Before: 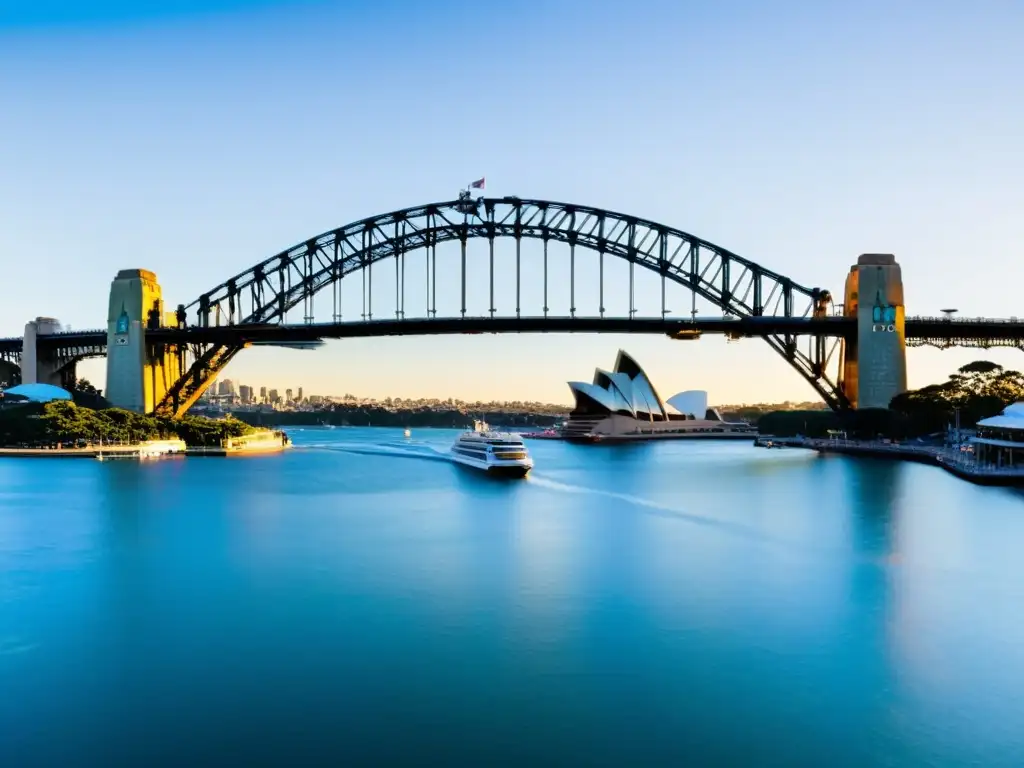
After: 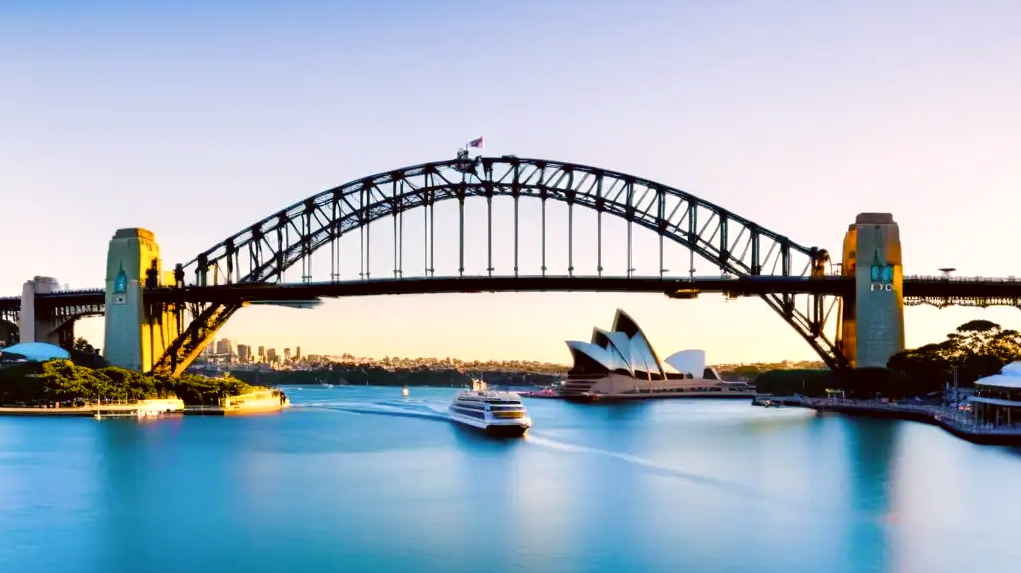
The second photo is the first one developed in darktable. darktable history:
crop: left 0.258%, top 5.466%, bottom 19.807%
exposure: exposure 0.202 EV, compensate highlight preservation false
color balance rgb: linear chroma grading › shadows 10.614%, linear chroma grading › highlights 10.369%, linear chroma grading › global chroma 14.605%, linear chroma grading › mid-tones 14.983%, perceptual saturation grading › global saturation 20%, perceptual saturation grading › highlights -24.926%, perceptual saturation grading › shadows 24.236%
color correction: highlights a* 10.19, highlights b* 9.64, shadows a* 8.11, shadows b* 7.73, saturation 0.77
